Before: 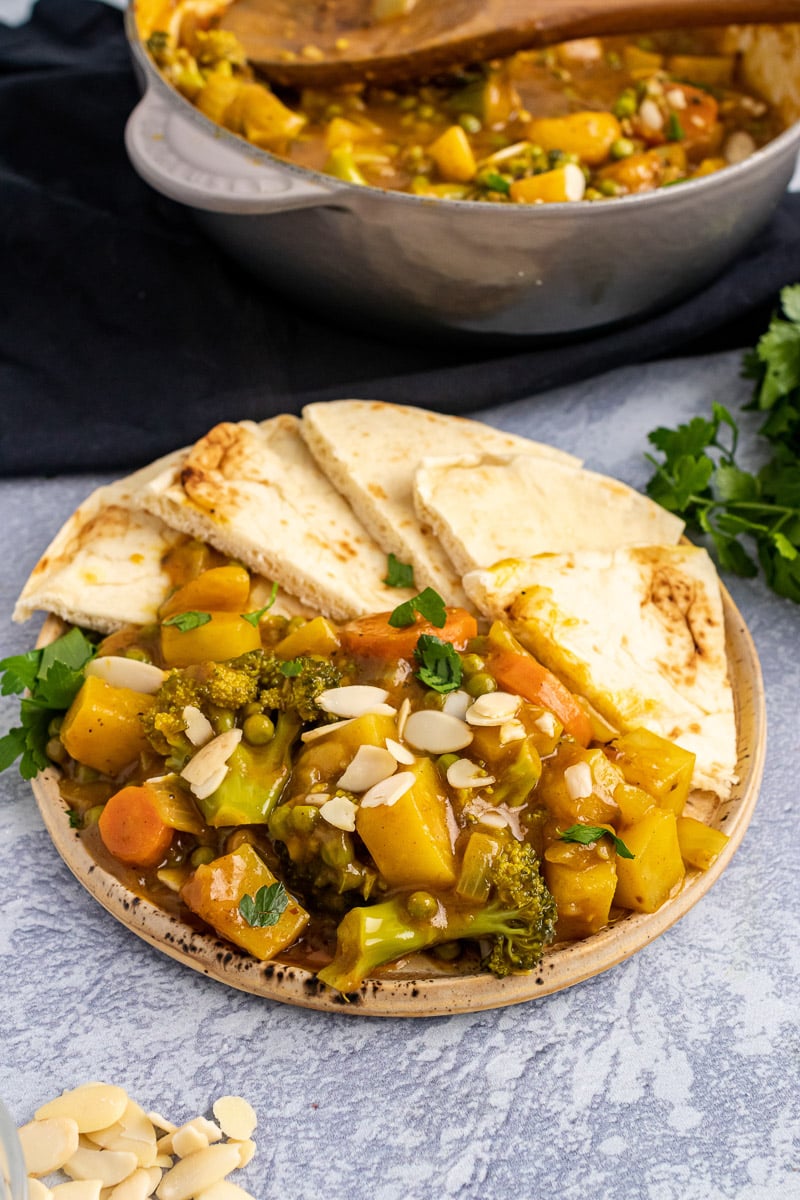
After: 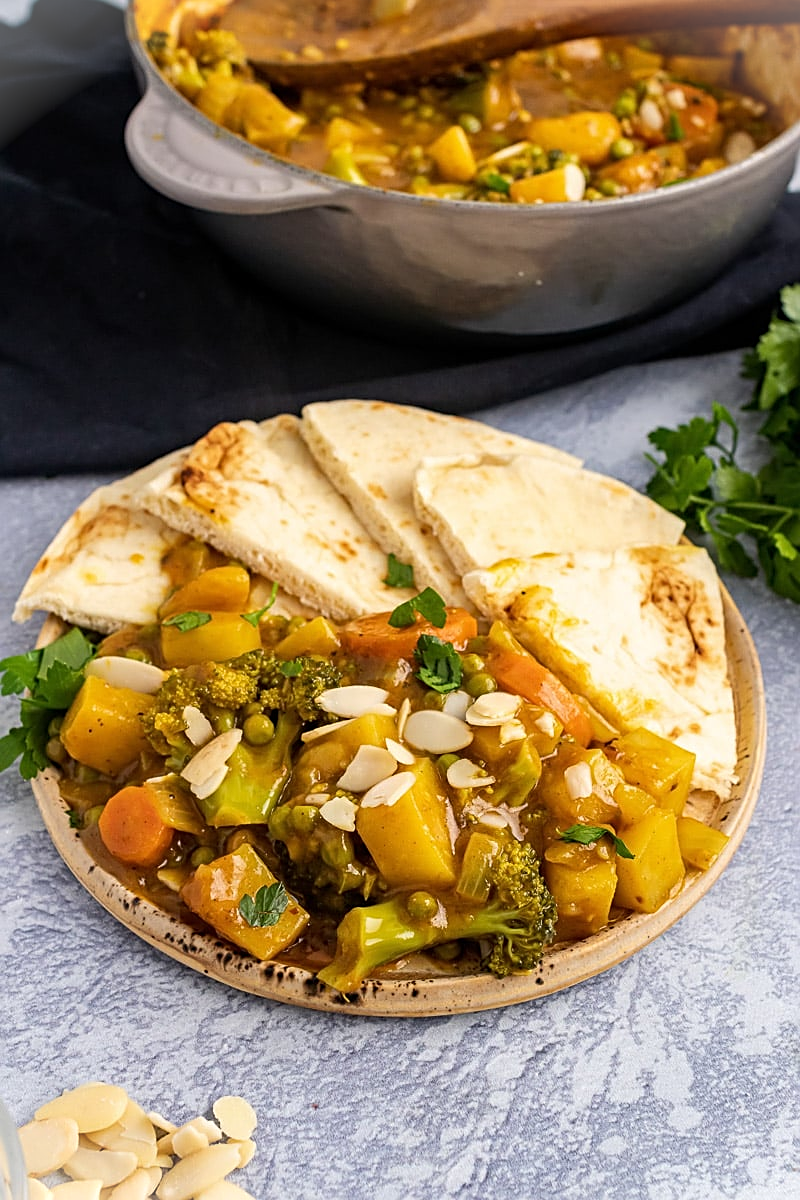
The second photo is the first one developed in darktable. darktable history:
sharpen: on, module defaults
vignetting: fall-off start 100%, brightness 0.3, saturation 0
